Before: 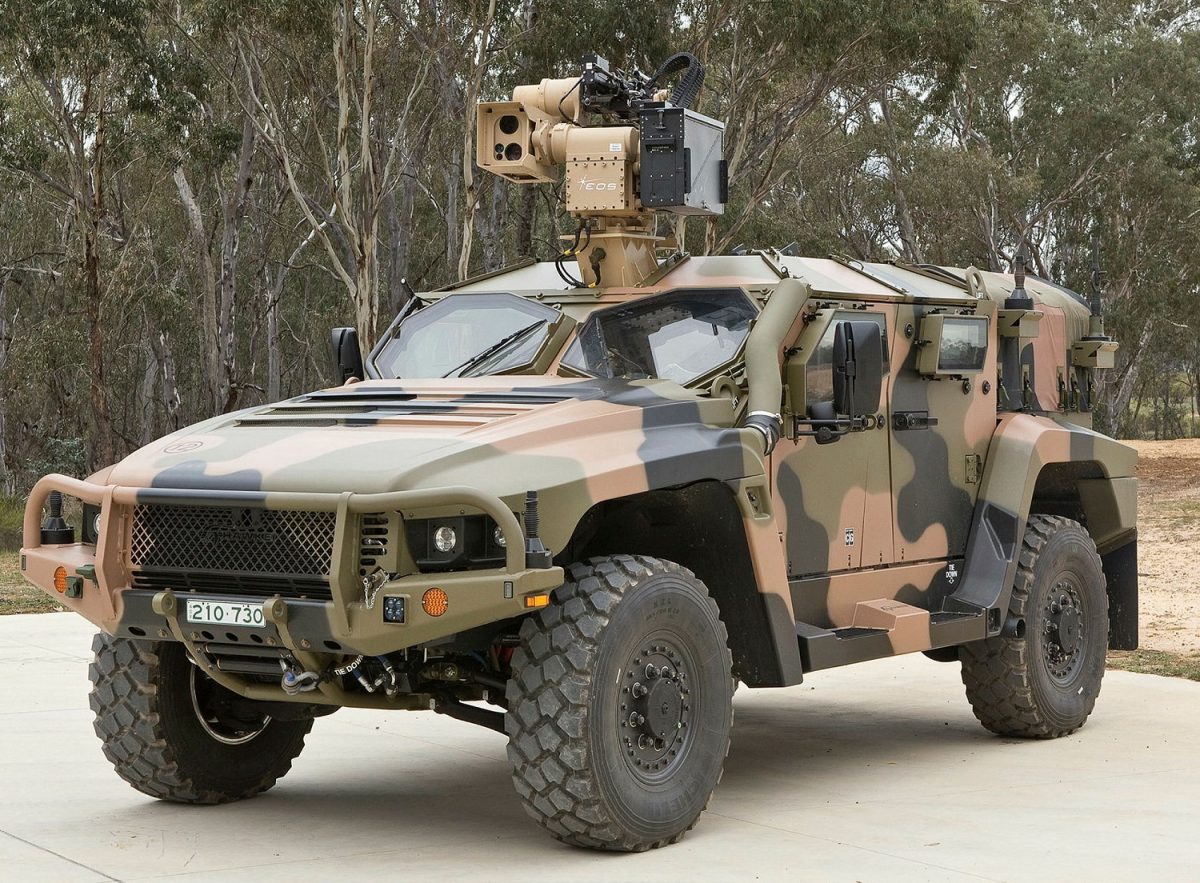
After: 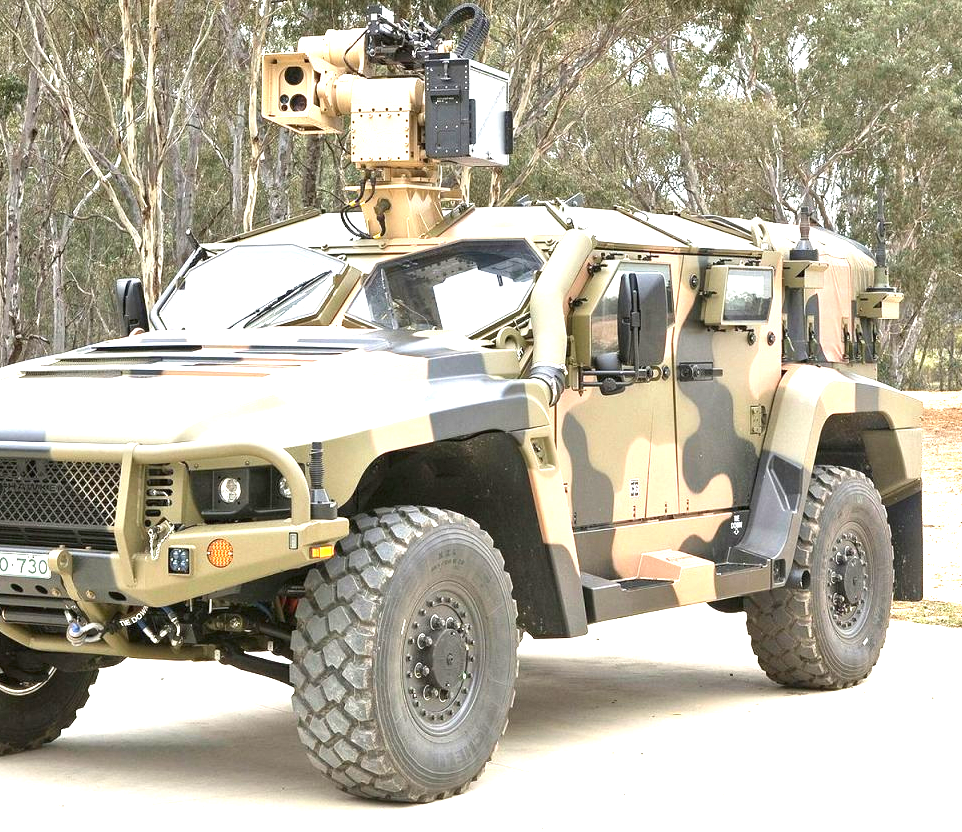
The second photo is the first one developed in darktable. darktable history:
exposure: black level correction 0, exposure 1.74 EV, compensate highlight preservation false
crop and rotate: left 17.98%, top 5.76%, right 1.837%
